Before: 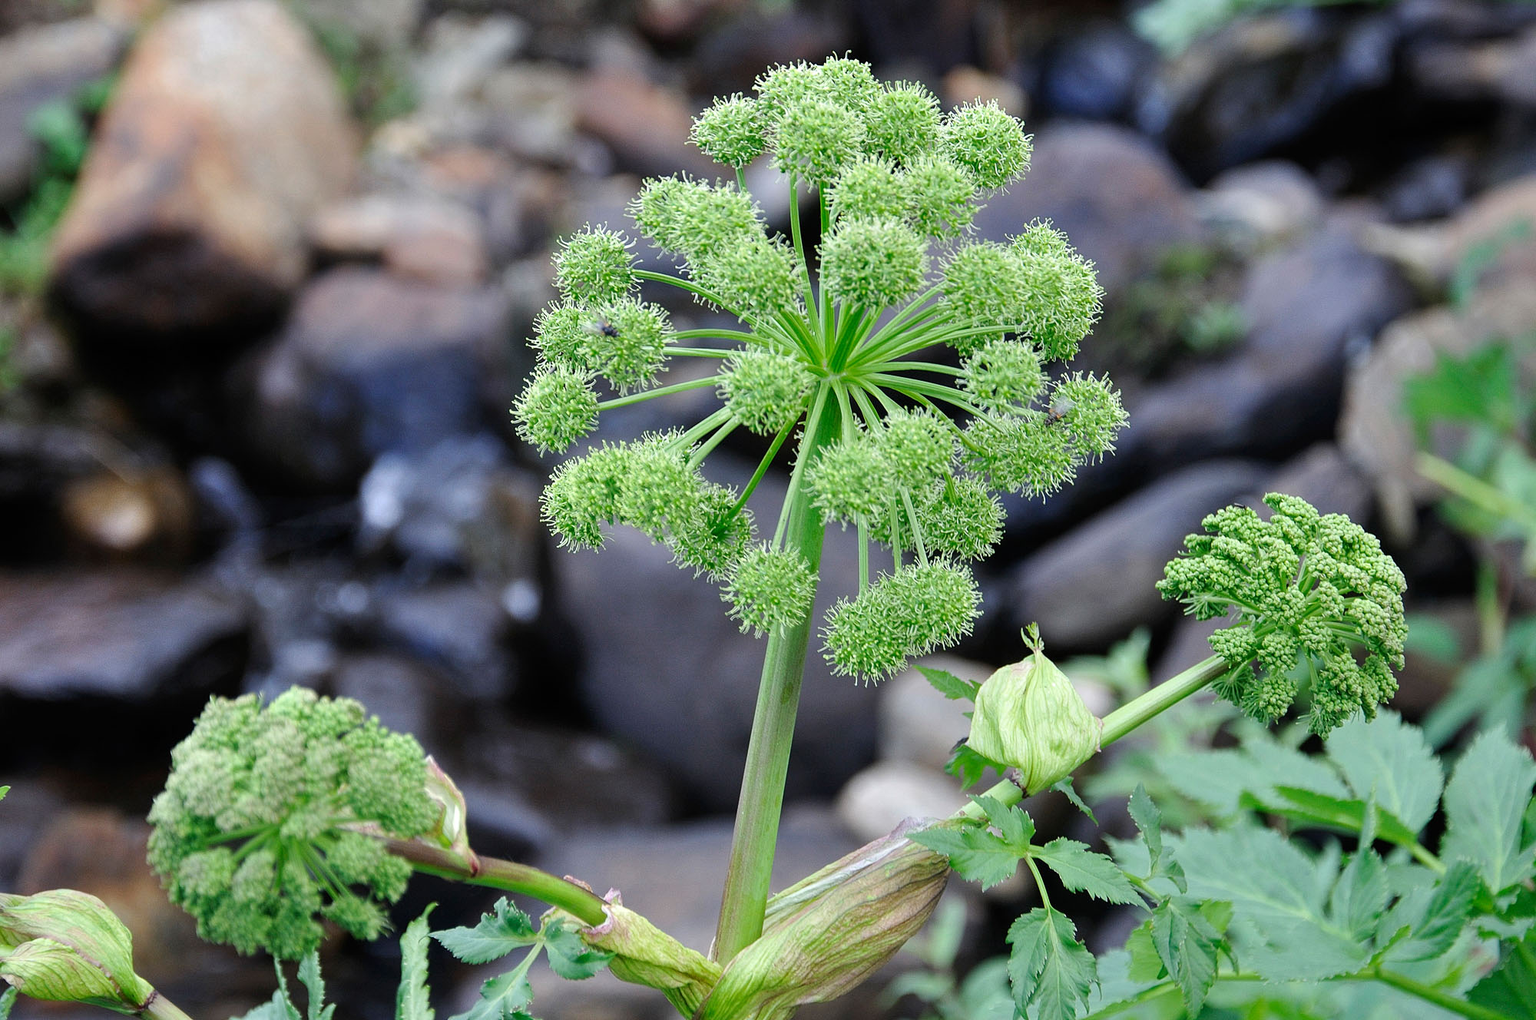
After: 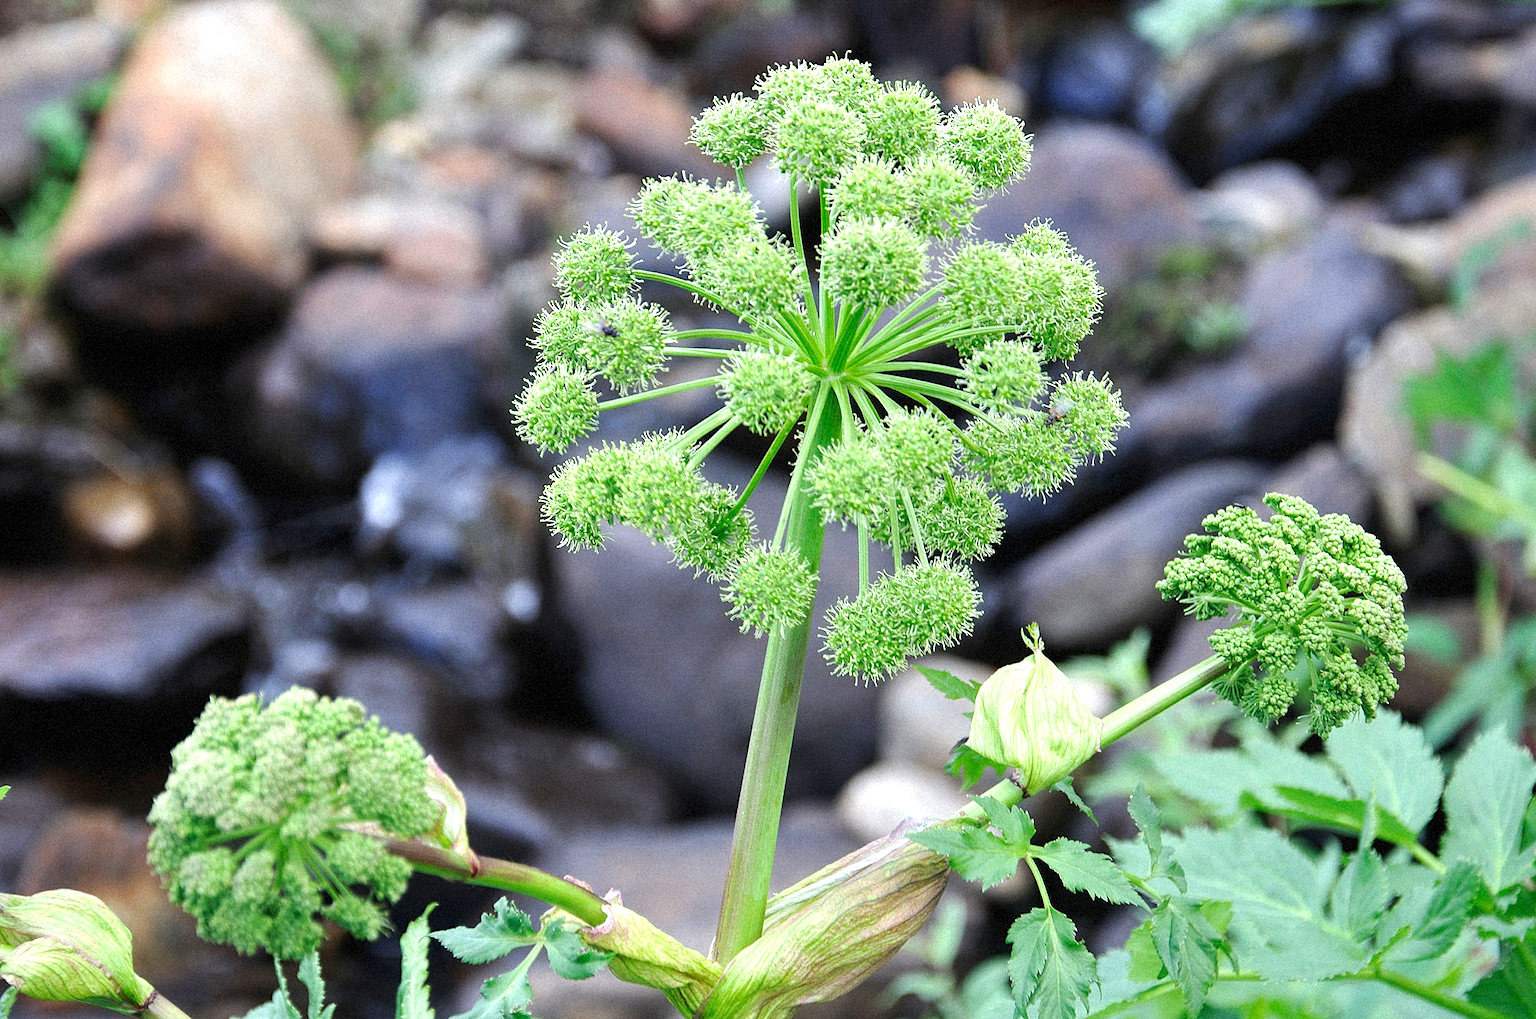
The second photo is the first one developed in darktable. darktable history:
grain: mid-tones bias 0%
exposure: exposure 0.6 EV, compensate highlight preservation false
